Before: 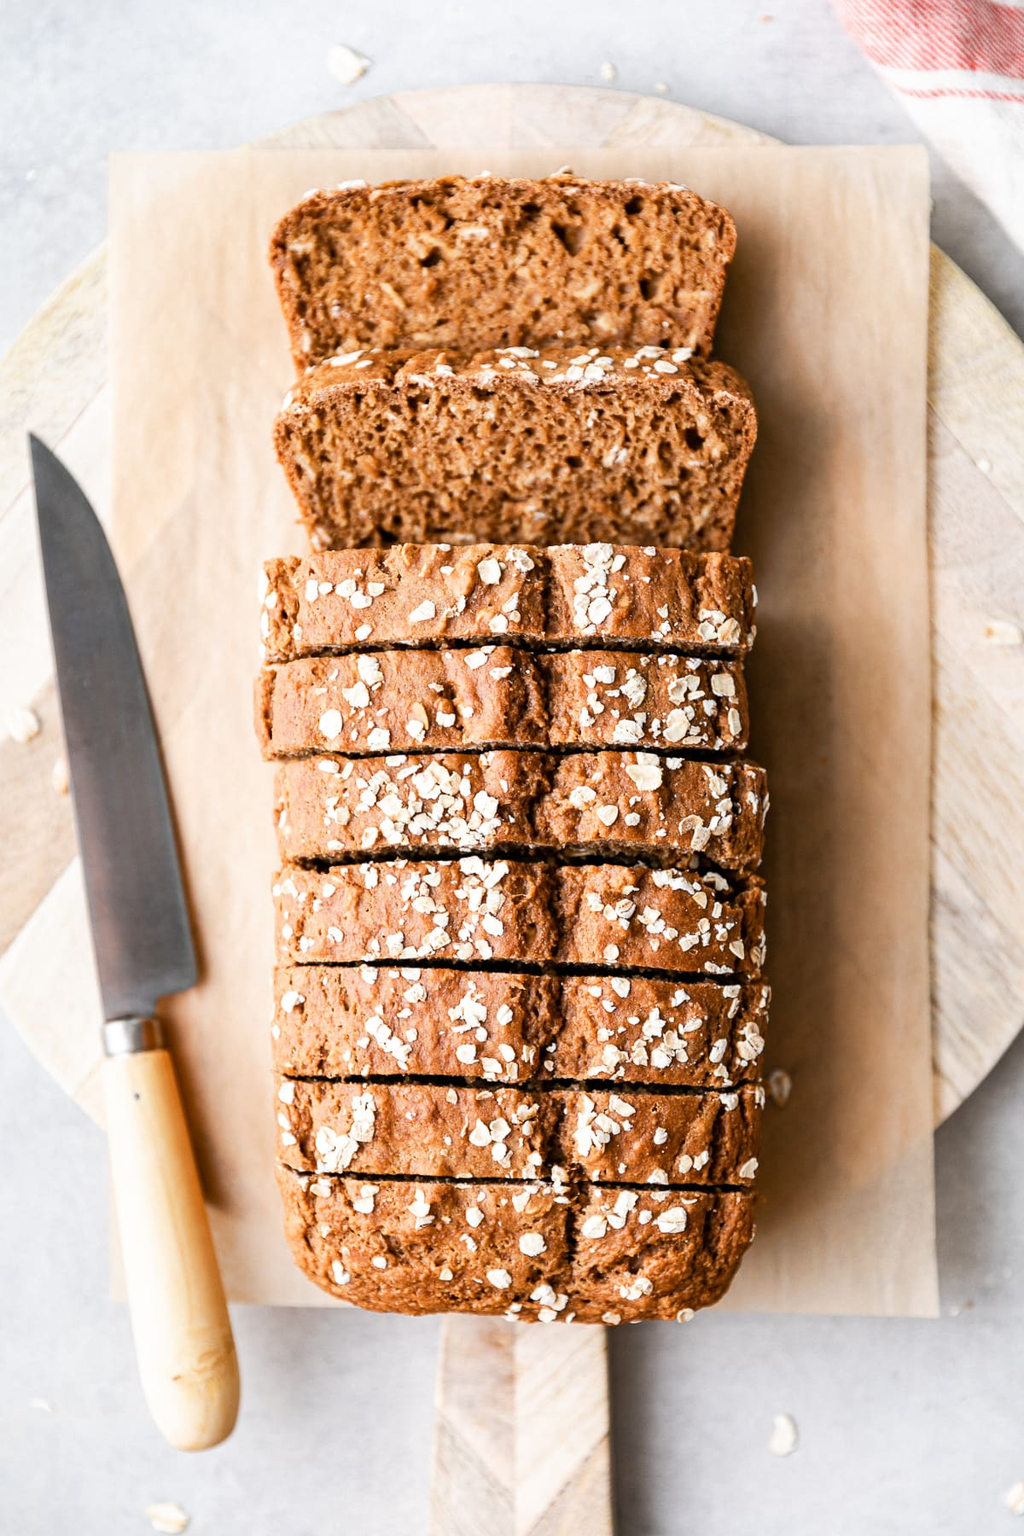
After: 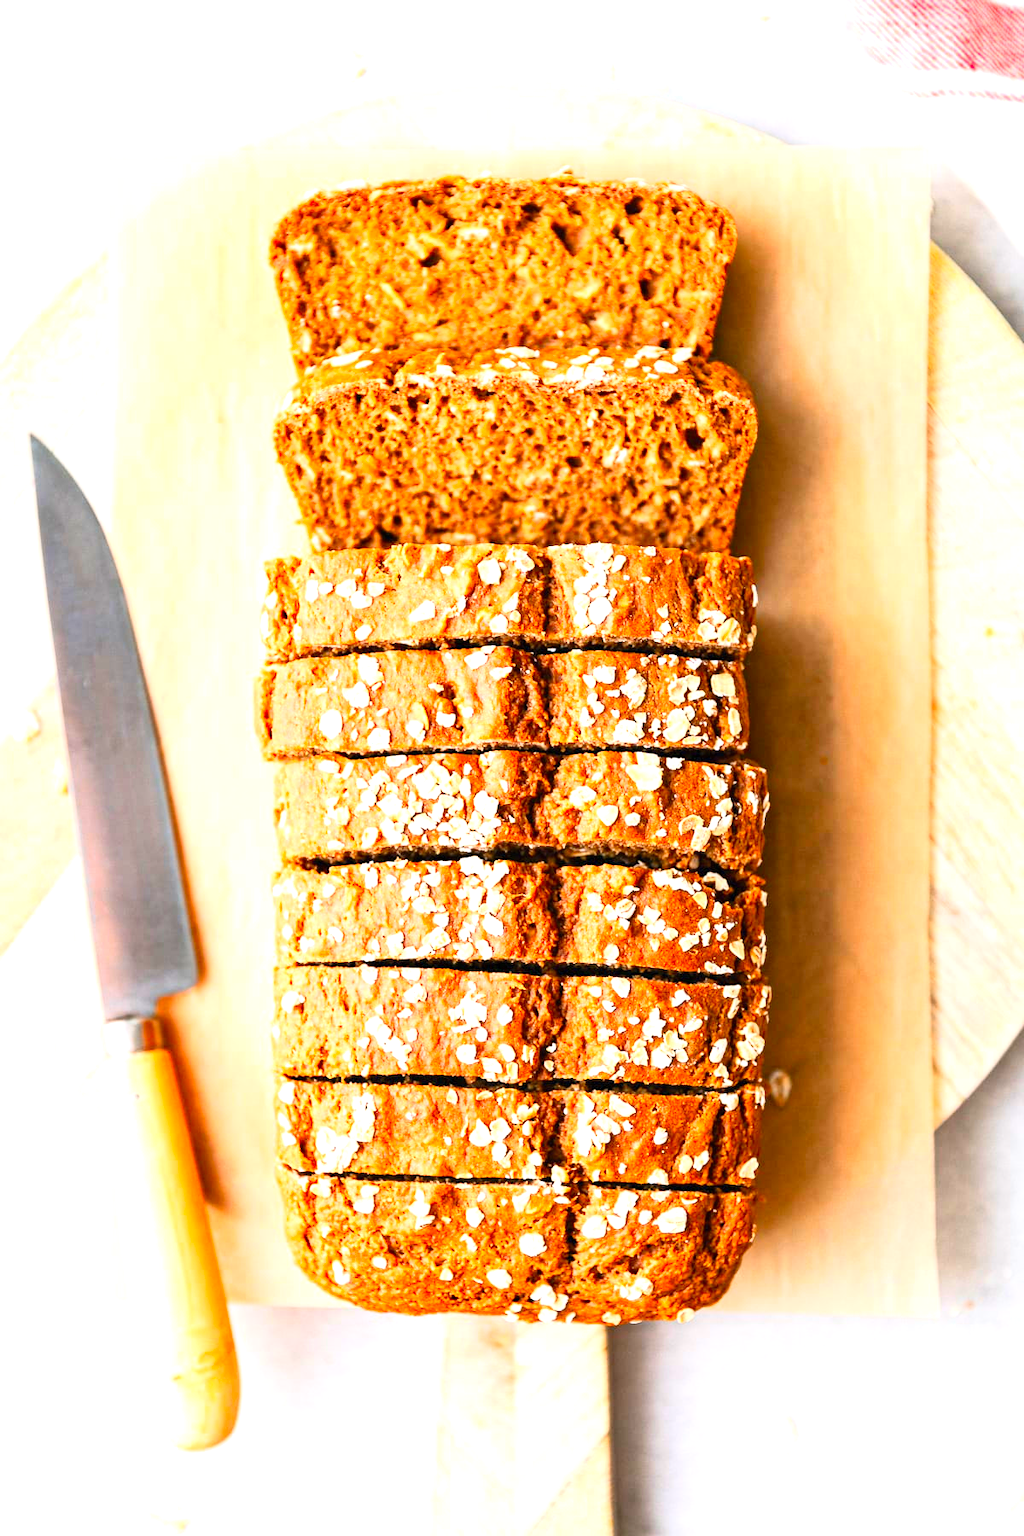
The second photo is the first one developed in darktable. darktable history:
exposure: exposure 0.74 EV, compensate highlight preservation false
contrast brightness saturation: contrast 0.2, brightness 0.2, saturation 0.8
